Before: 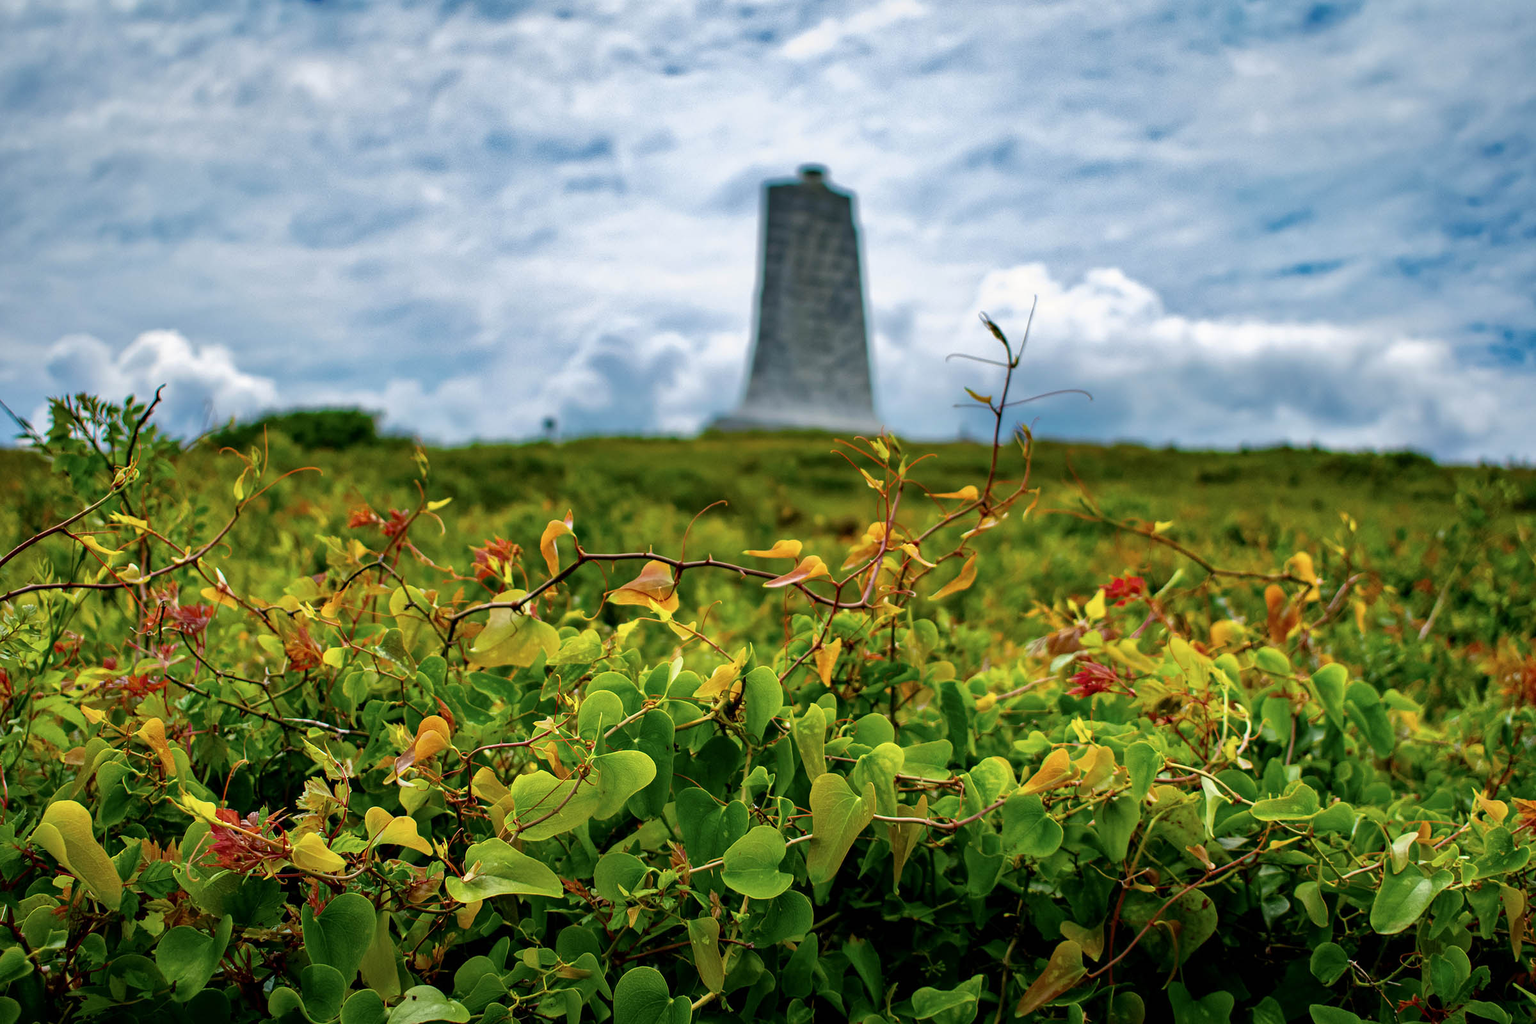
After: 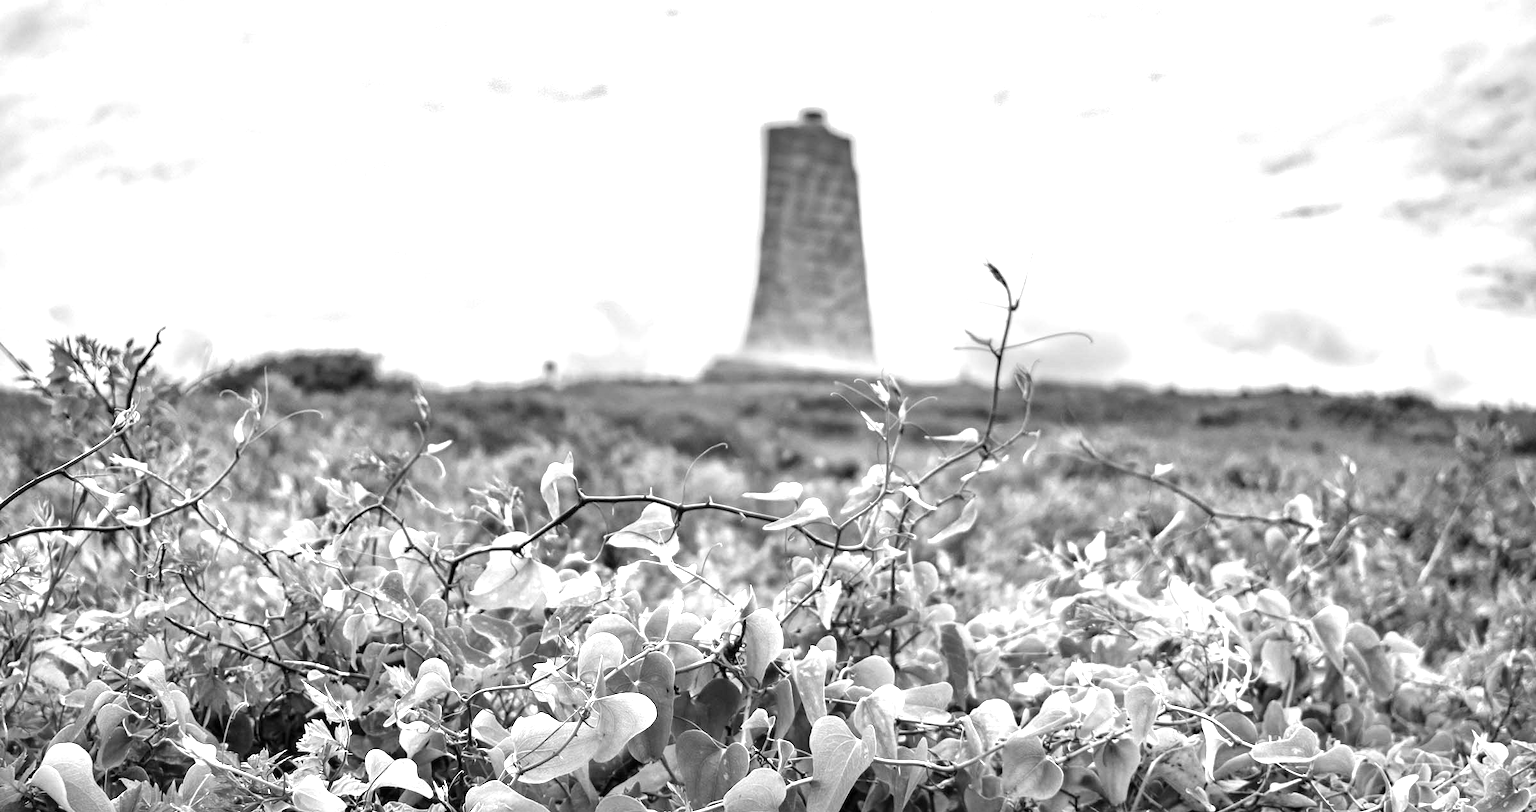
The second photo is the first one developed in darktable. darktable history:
exposure: black level correction 0, exposure 1.45 EV, compensate exposure bias true, compensate highlight preservation false
crop and rotate: top 5.667%, bottom 14.937%
color correction: highlights a* 1.59, highlights b* -1.7, saturation 2.48
color contrast: green-magenta contrast 0, blue-yellow contrast 0
